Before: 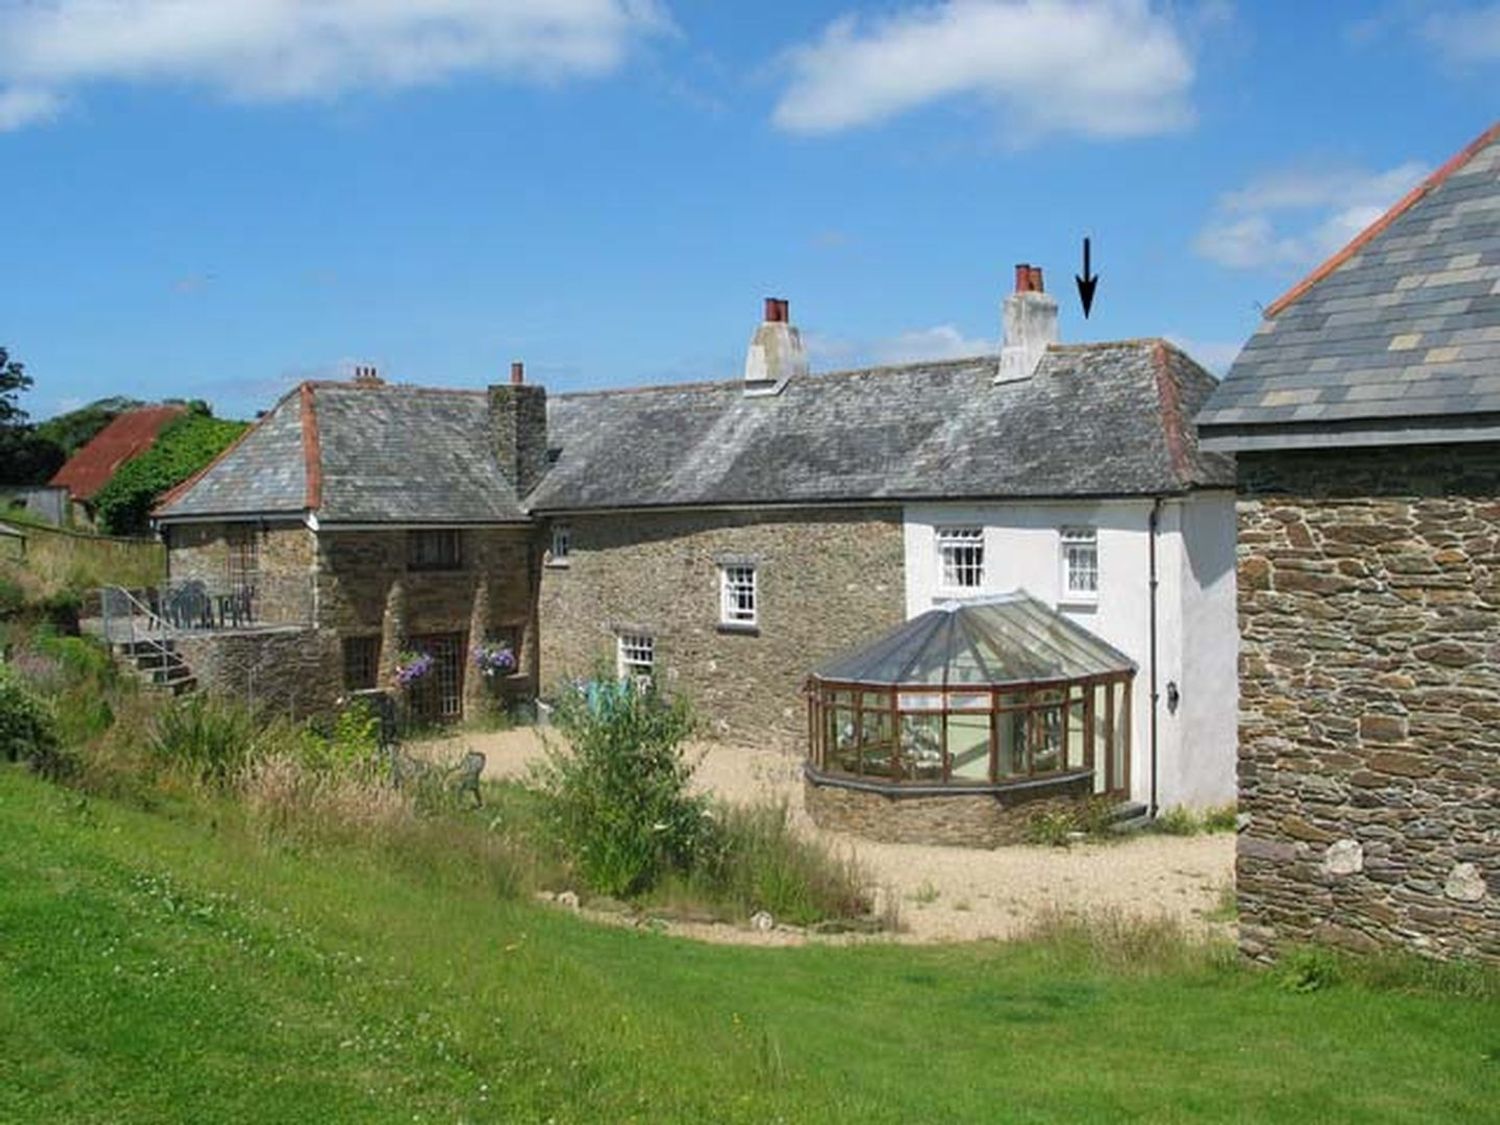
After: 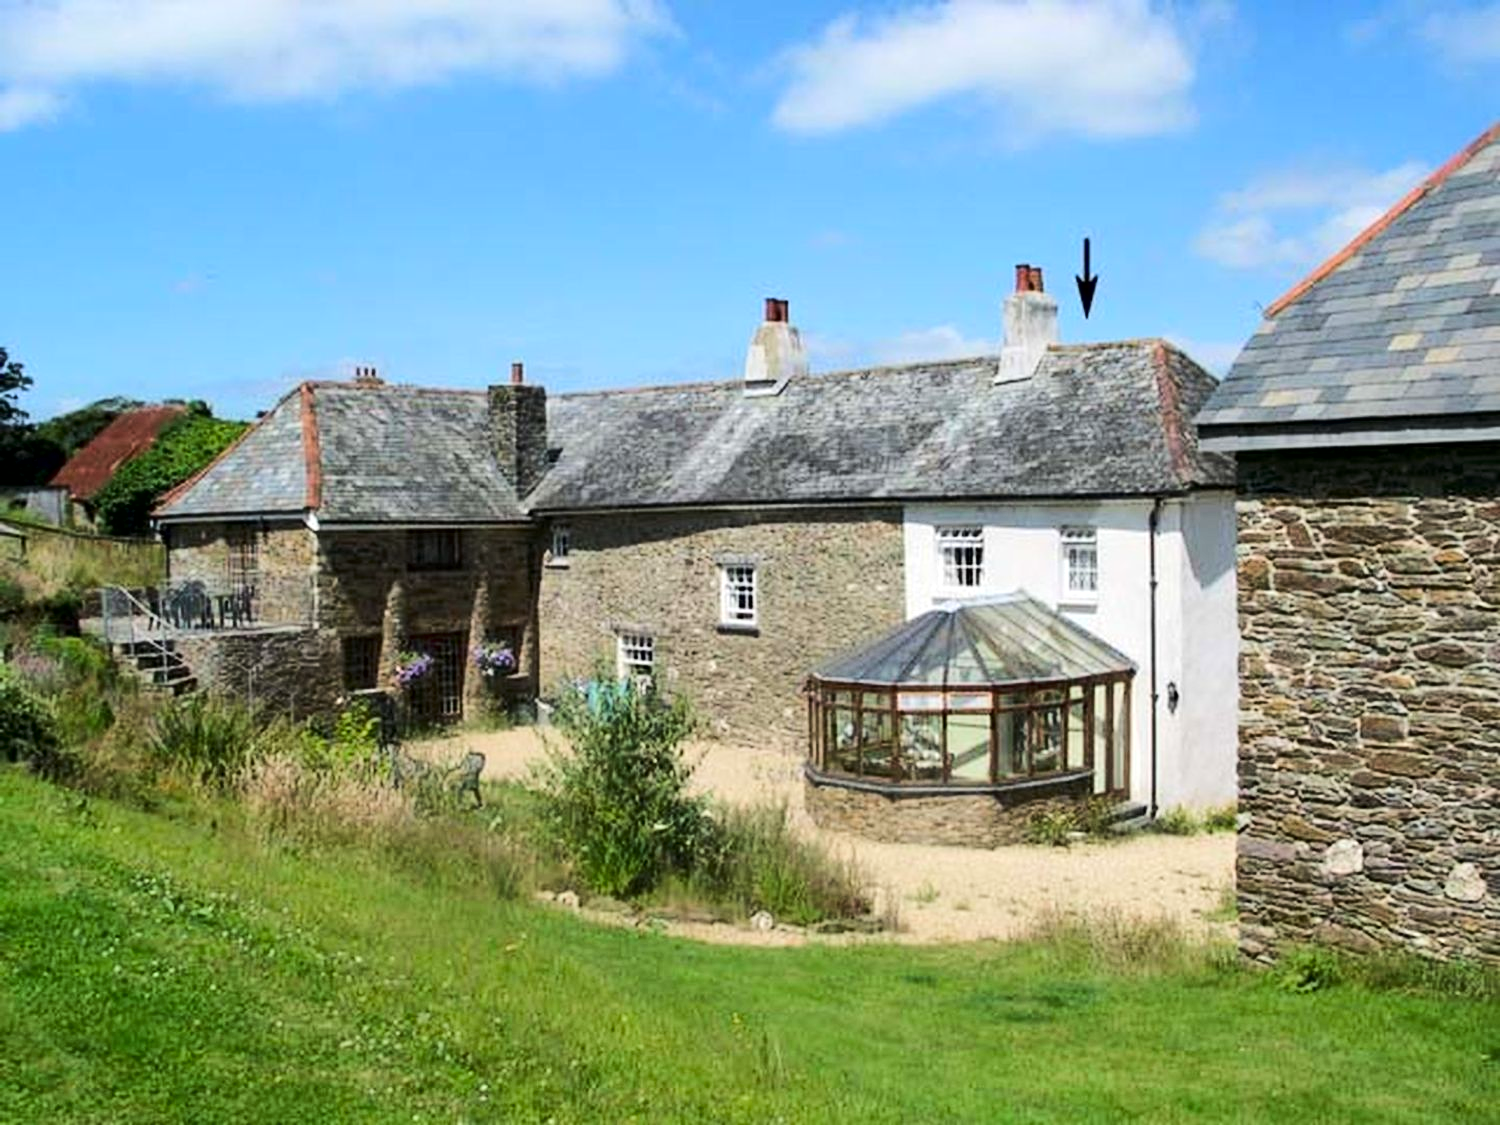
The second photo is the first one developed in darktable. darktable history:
exposure: black level correction 0.007, exposure 0.158 EV, compensate highlight preservation false
tone curve: curves: ch0 [(0, 0) (0.003, 0.008) (0.011, 0.011) (0.025, 0.018) (0.044, 0.028) (0.069, 0.039) (0.1, 0.056) (0.136, 0.081) (0.177, 0.118) (0.224, 0.164) (0.277, 0.223) (0.335, 0.3) (0.399, 0.399) (0.468, 0.51) (0.543, 0.618) (0.623, 0.71) (0.709, 0.79) (0.801, 0.865) (0.898, 0.93) (1, 1)], color space Lab, linked channels, preserve colors none
